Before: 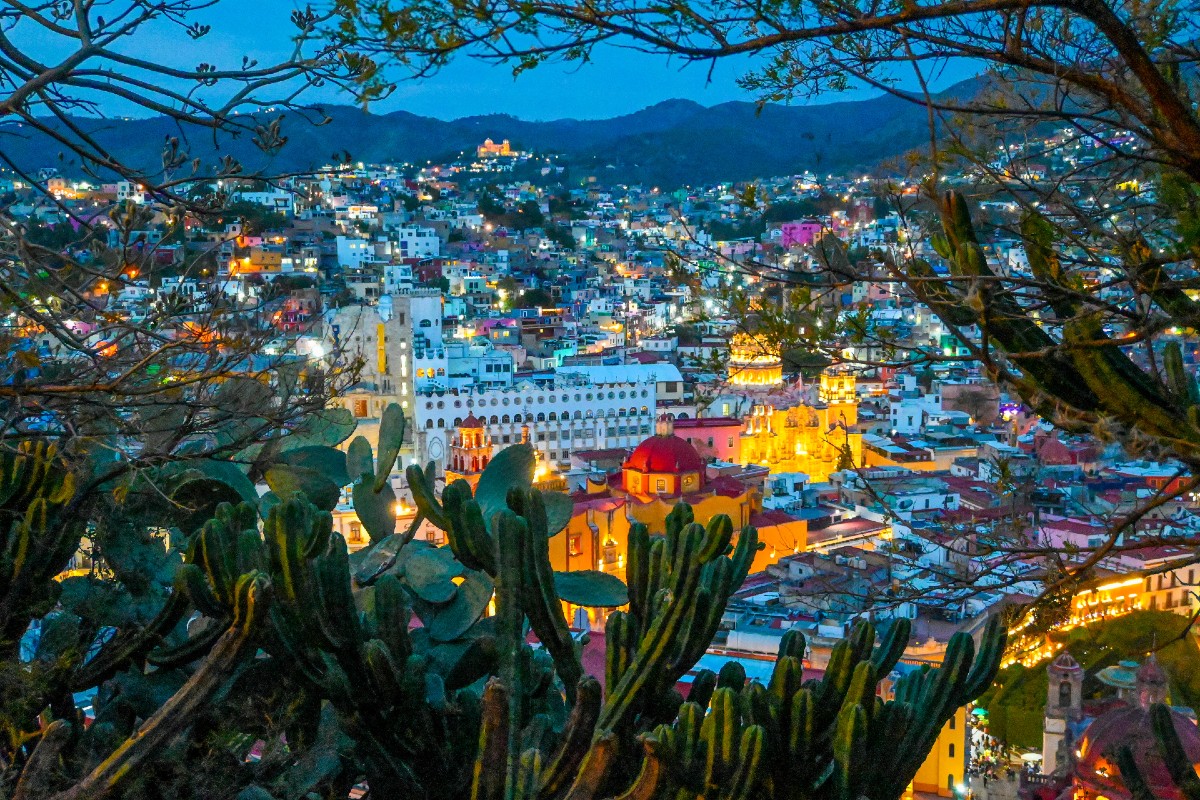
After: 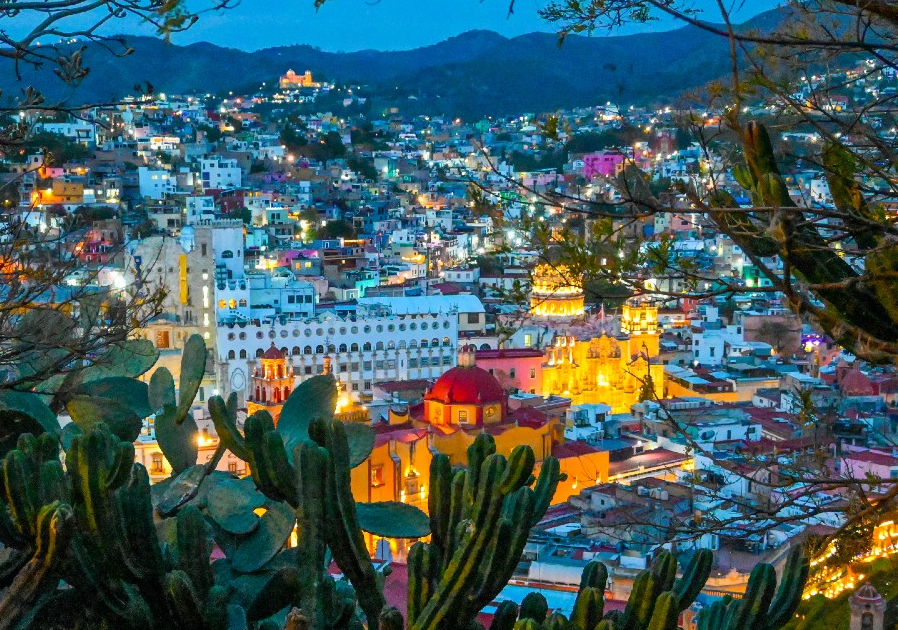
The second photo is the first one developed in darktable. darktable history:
crop: left 16.541%, top 8.625%, right 8.625%, bottom 12.547%
